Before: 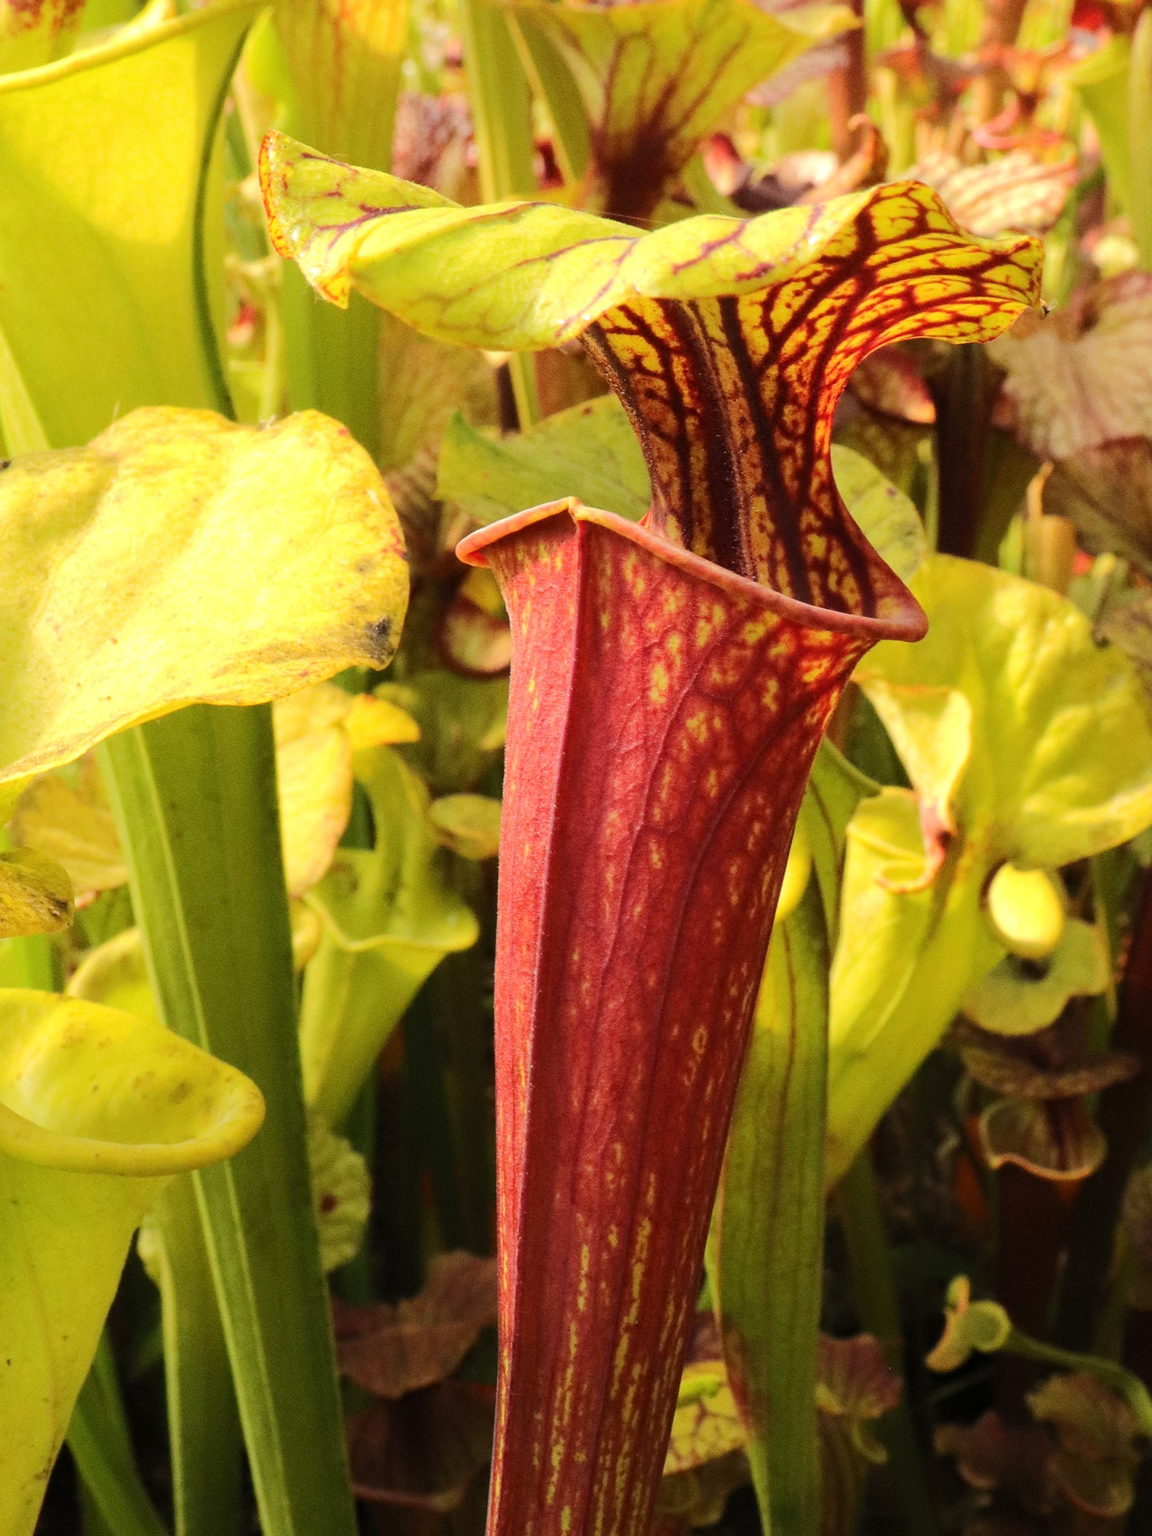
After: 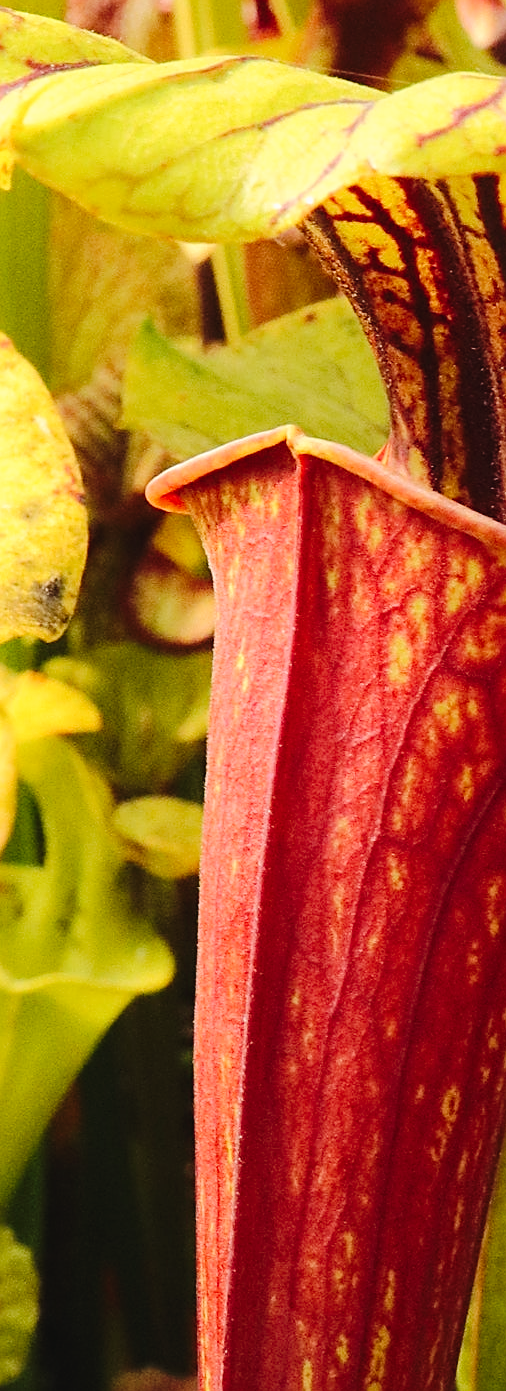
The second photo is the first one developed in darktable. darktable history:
crop and rotate: left 29.476%, top 10.214%, right 35.32%, bottom 17.333%
tone curve: curves: ch0 [(0, 0) (0.003, 0) (0.011, 0.002) (0.025, 0.004) (0.044, 0.007) (0.069, 0.015) (0.1, 0.025) (0.136, 0.04) (0.177, 0.09) (0.224, 0.152) (0.277, 0.239) (0.335, 0.335) (0.399, 0.43) (0.468, 0.524) (0.543, 0.621) (0.623, 0.712) (0.709, 0.789) (0.801, 0.871) (0.898, 0.951) (1, 1)], preserve colors none
exposure: black level correction -0.015, exposure -0.125 EV, compensate highlight preservation false
sharpen: on, module defaults
